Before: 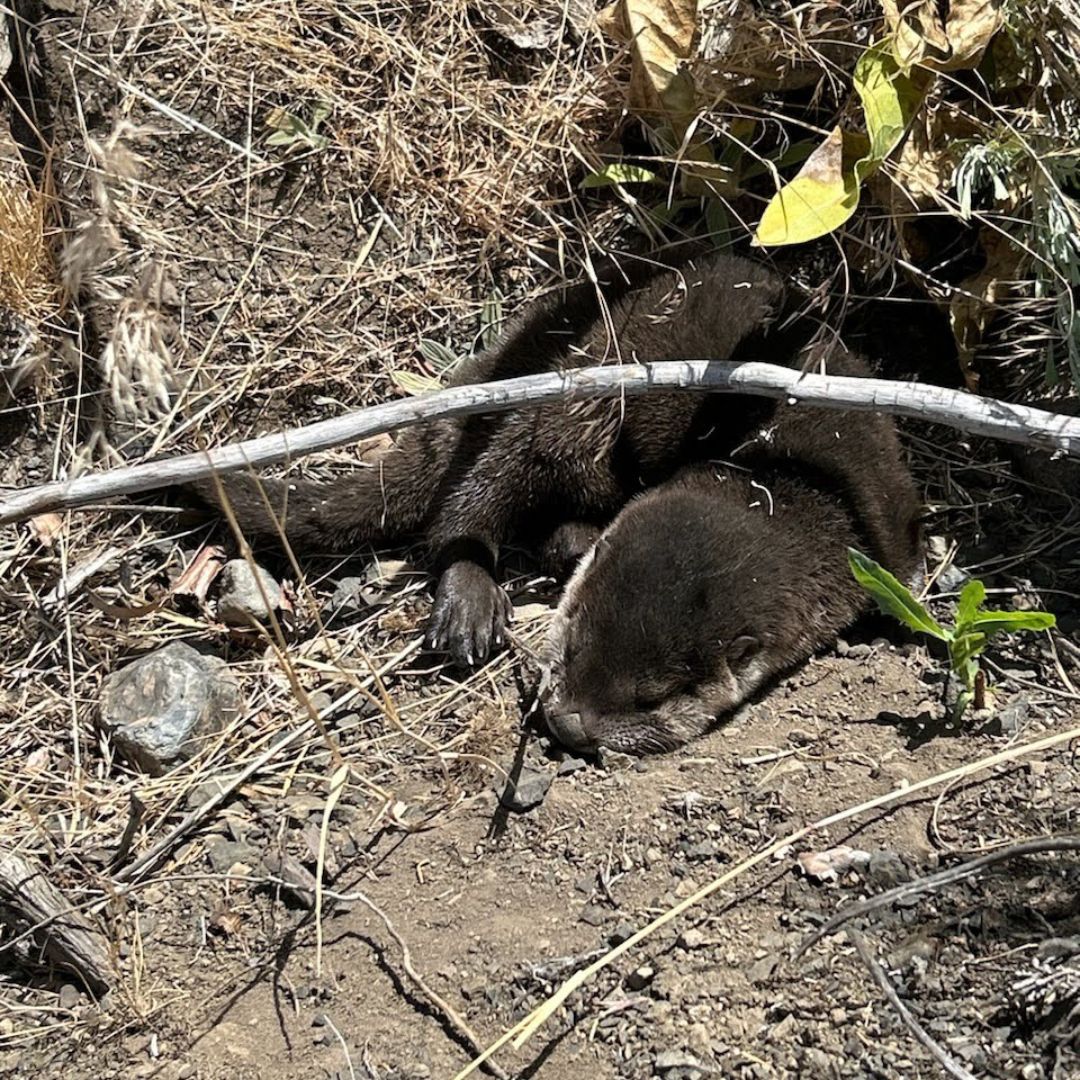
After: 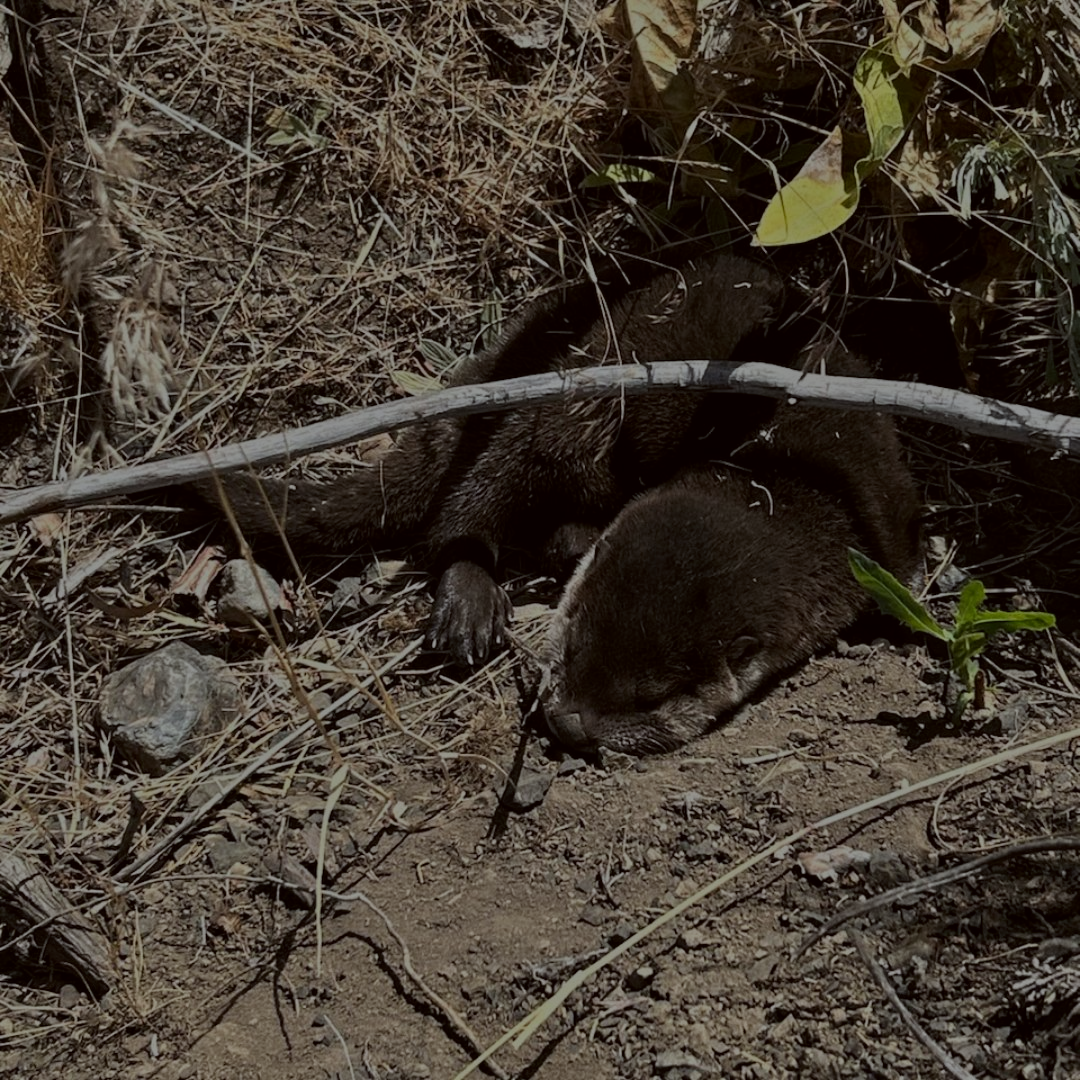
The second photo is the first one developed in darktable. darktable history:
tone equalizer: -8 EV -2 EV, -7 EV -2 EV, -6 EV -2 EV, -5 EV -2 EV, -4 EV -2 EV, -3 EV -2 EV, -2 EV -2 EV, -1 EV -1.63 EV, +0 EV -2 EV
color correction: highlights a* -2.73, highlights b* -2.09, shadows a* 2.41, shadows b* 2.73
